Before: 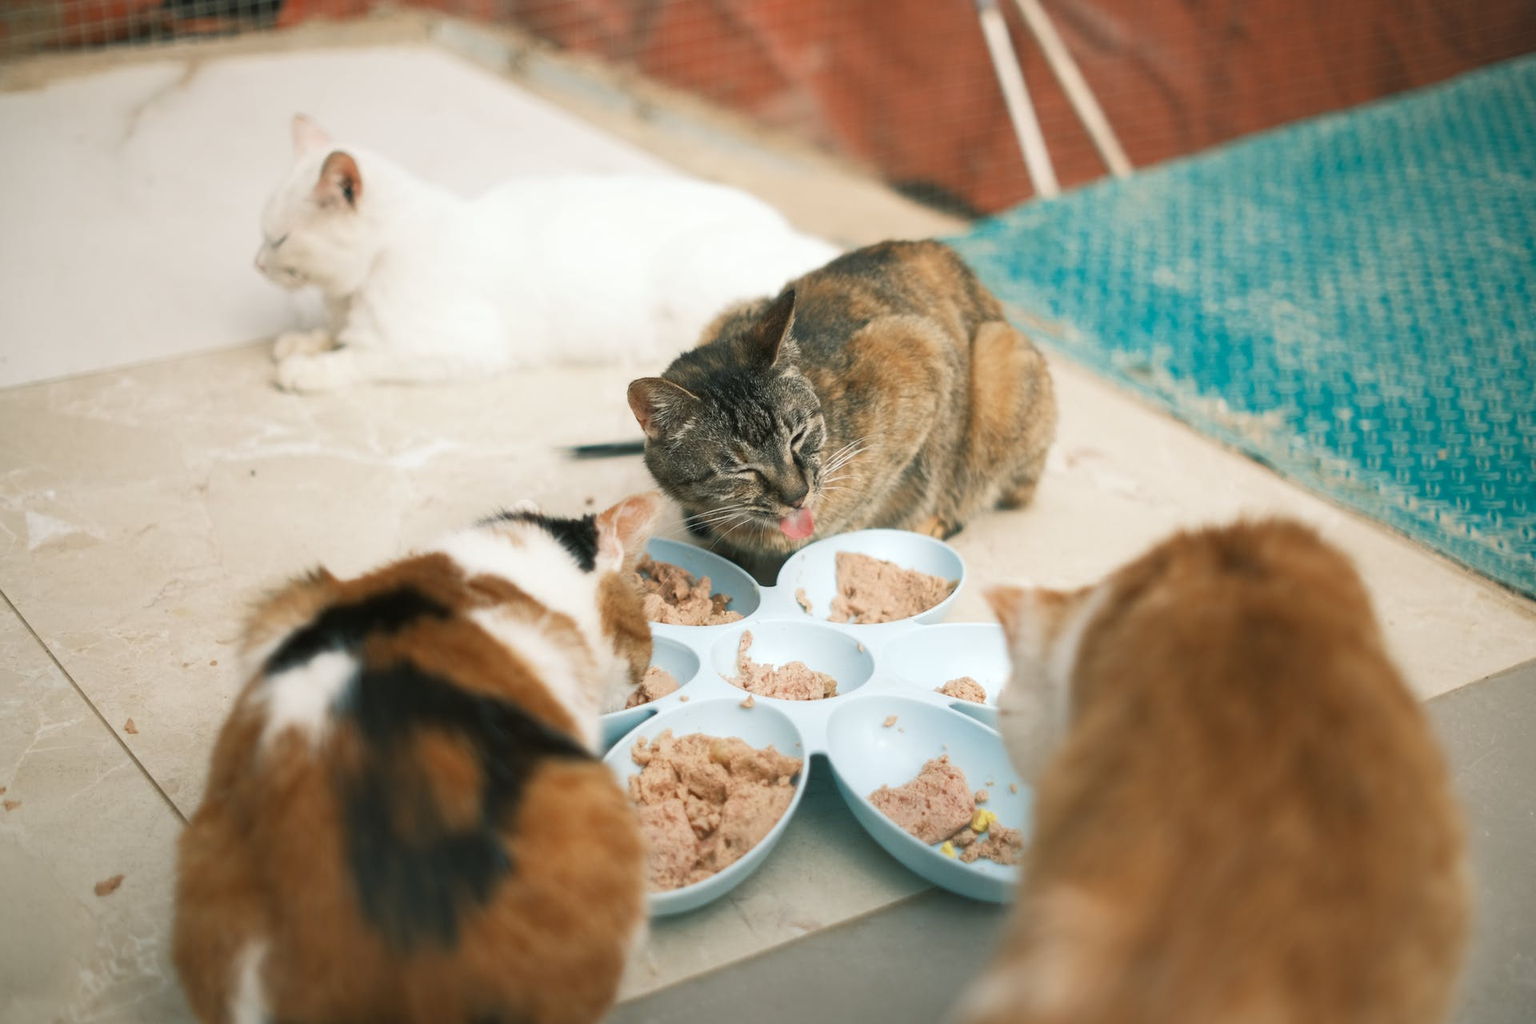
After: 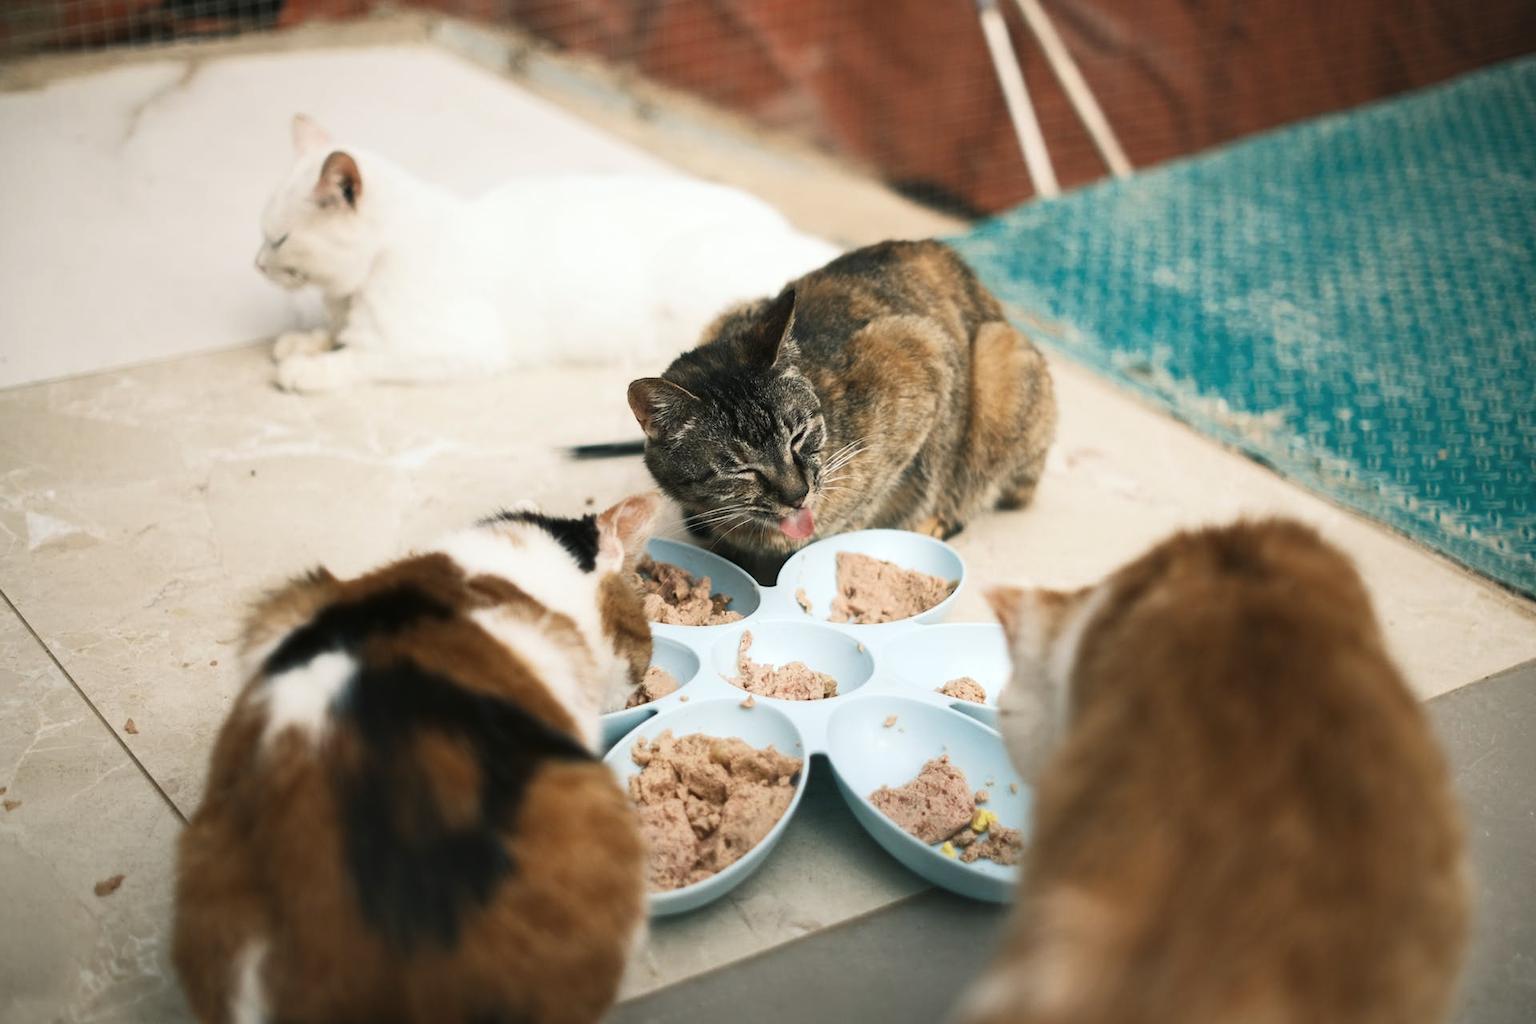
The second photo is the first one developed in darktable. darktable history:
levels: mode automatic, levels [0, 0.492, 0.984]
tone curve: curves: ch0 [(0, 0) (0.003, 0.004) (0.011, 0.009) (0.025, 0.017) (0.044, 0.029) (0.069, 0.04) (0.1, 0.051) (0.136, 0.07) (0.177, 0.095) (0.224, 0.131) (0.277, 0.179) (0.335, 0.237) (0.399, 0.302) (0.468, 0.386) (0.543, 0.471) (0.623, 0.576) (0.709, 0.699) (0.801, 0.817) (0.898, 0.917) (1, 1)], color space Lab, linked channels, preserve colors none
